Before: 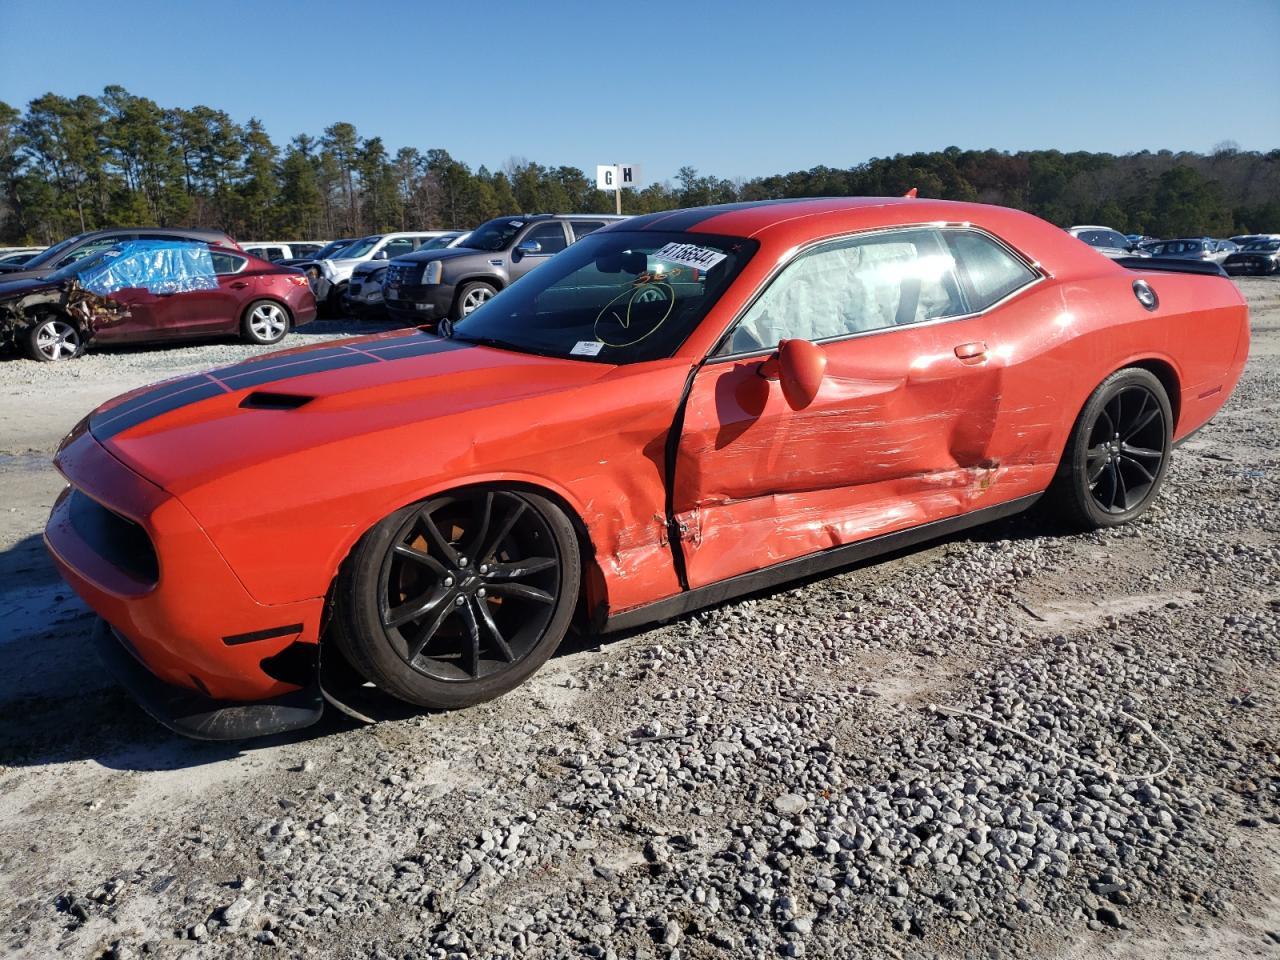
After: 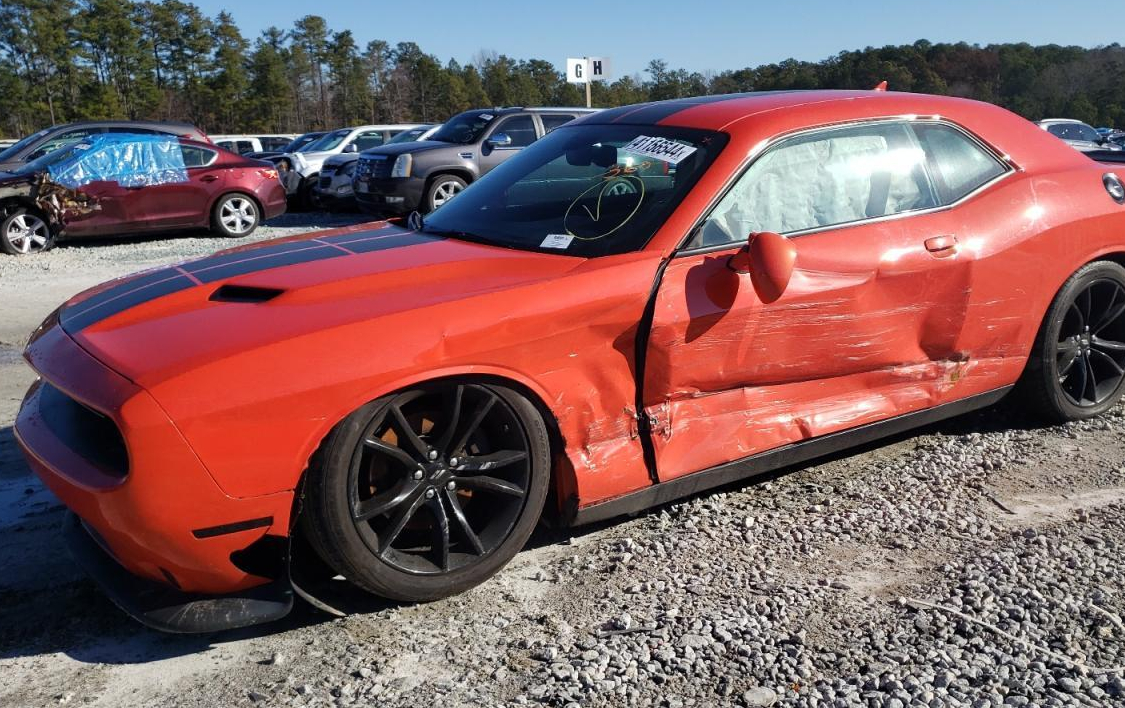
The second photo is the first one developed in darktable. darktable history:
crop and rotate: left 2.394%, top 11.17%, right 9.684%, bottom 15.031%
